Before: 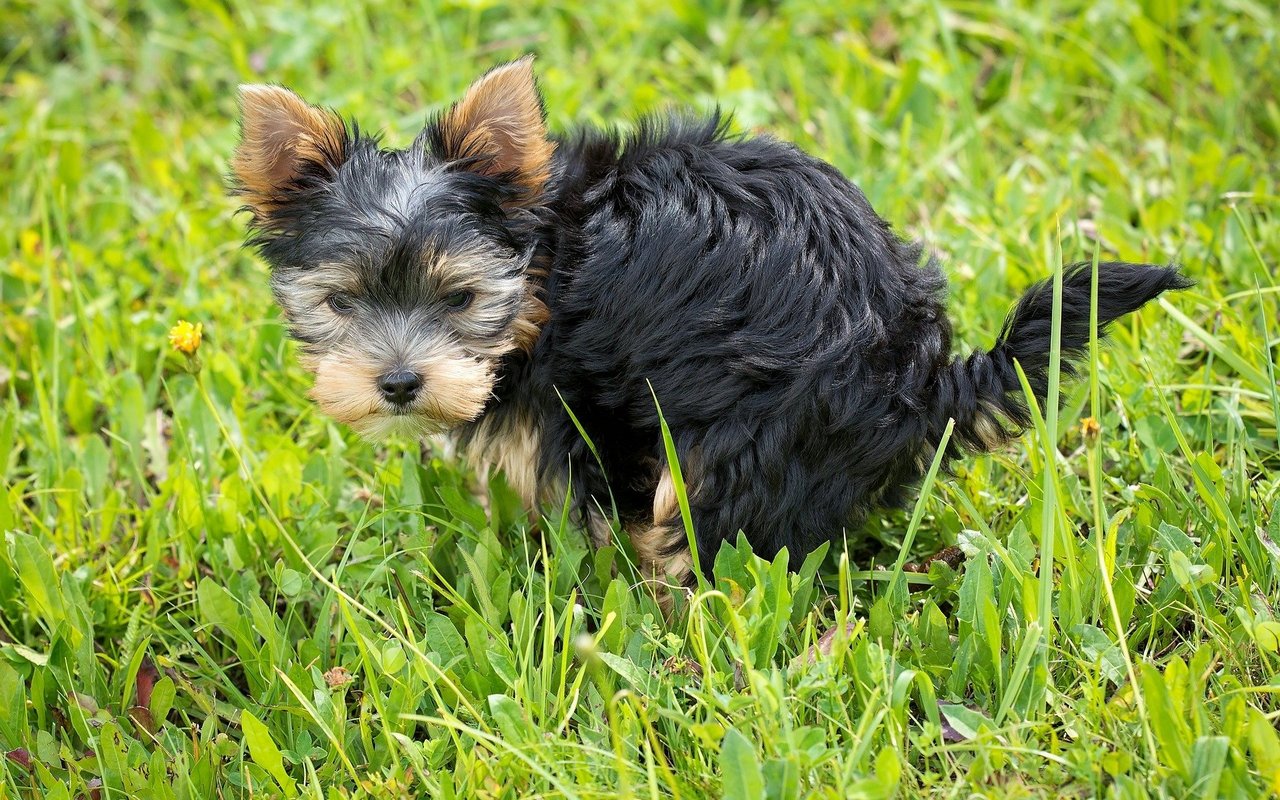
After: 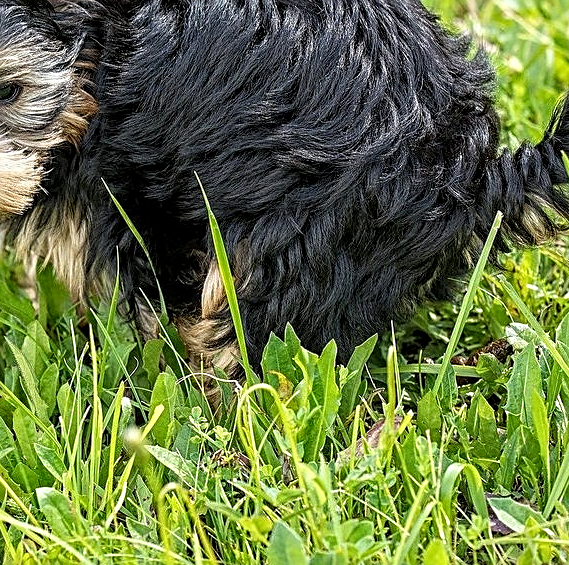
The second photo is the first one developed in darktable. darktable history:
tone equalizer: smoothing diameter 24.98%, edges refinement/feathering 12.1, preserve details guided filter
contrast equalizer: y [[0.502, 0.517, 0.543, 0.576, 0.611, 0.631], [0.5 ×6], [0.5 ×6], [0 ×6], [0 ×6]]
crop: left 35.322%, top 25.976%, right 20.198%, bottom 3.372%
sharpen: on, module defaults
local contrast: on, module defaults
